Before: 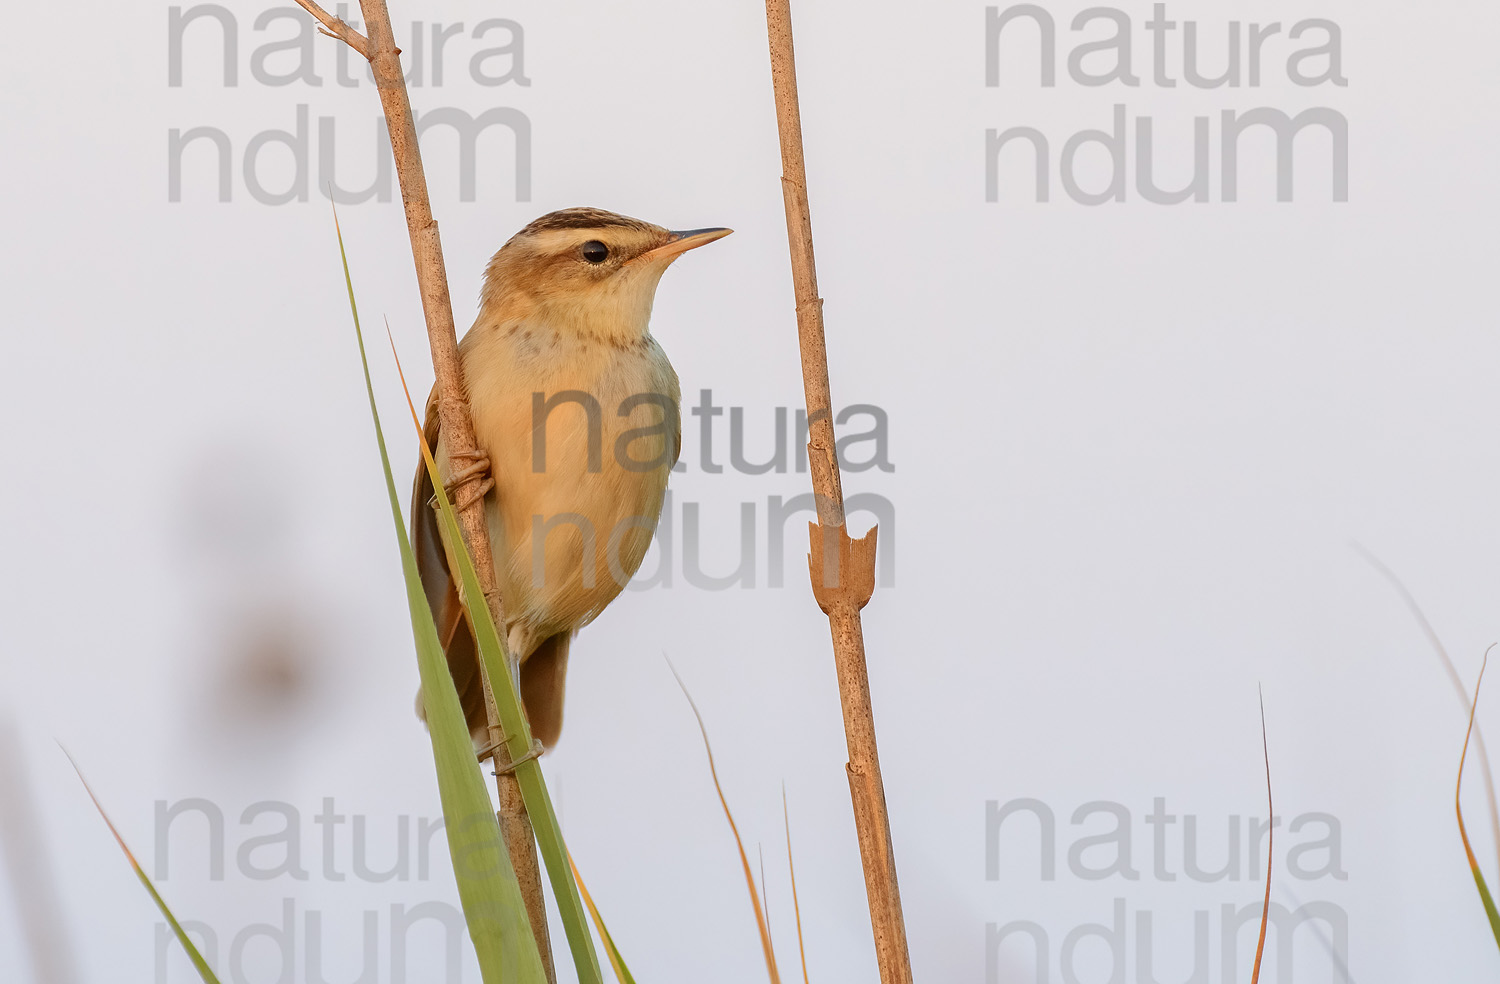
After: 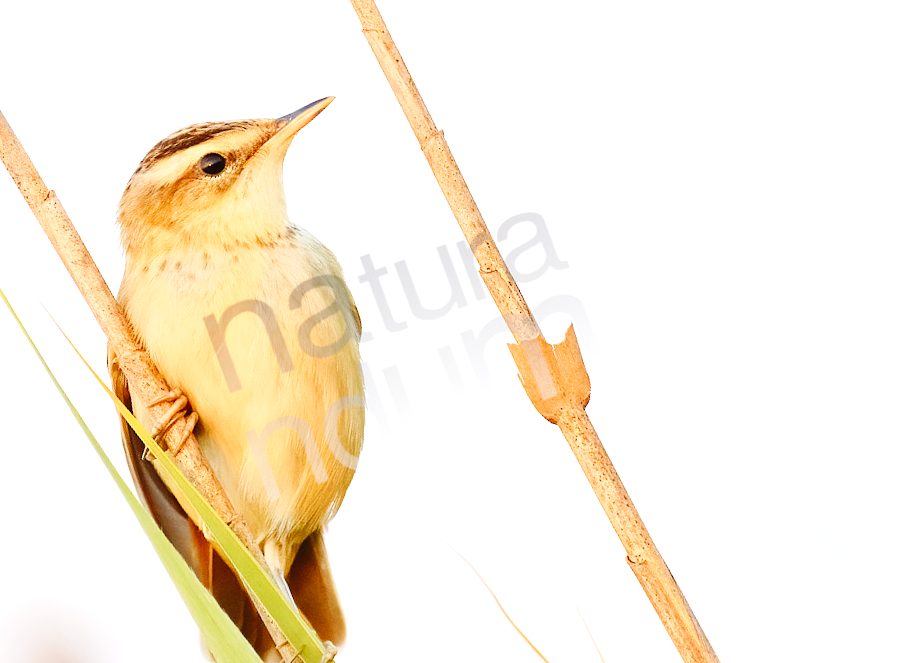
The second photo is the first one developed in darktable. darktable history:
base curve: curves: ch0 [(0, 0) (0.036, 0.025) (0.121, 0.166) (0.206, 0.329) (0.605, 0.79) (1, 1)], preserve colors none
exposure: black level correction 0, exposure 1.001 EV, compensate highlight preservation false
tone equalizer: -7 EV 0.171 EV, -6 EV 0.11 EV, -5 EV 0.069 EV, -4 EV 0.021 EV, -2 EV -0.037 EV, -1 EV -0.026 EV, +0 EV -0.078 EV, mask exposure compensation -0.499 EV
crop and rotate: angle 20.23°, left 6.955%, right 3.901%, bottom 1.132%
